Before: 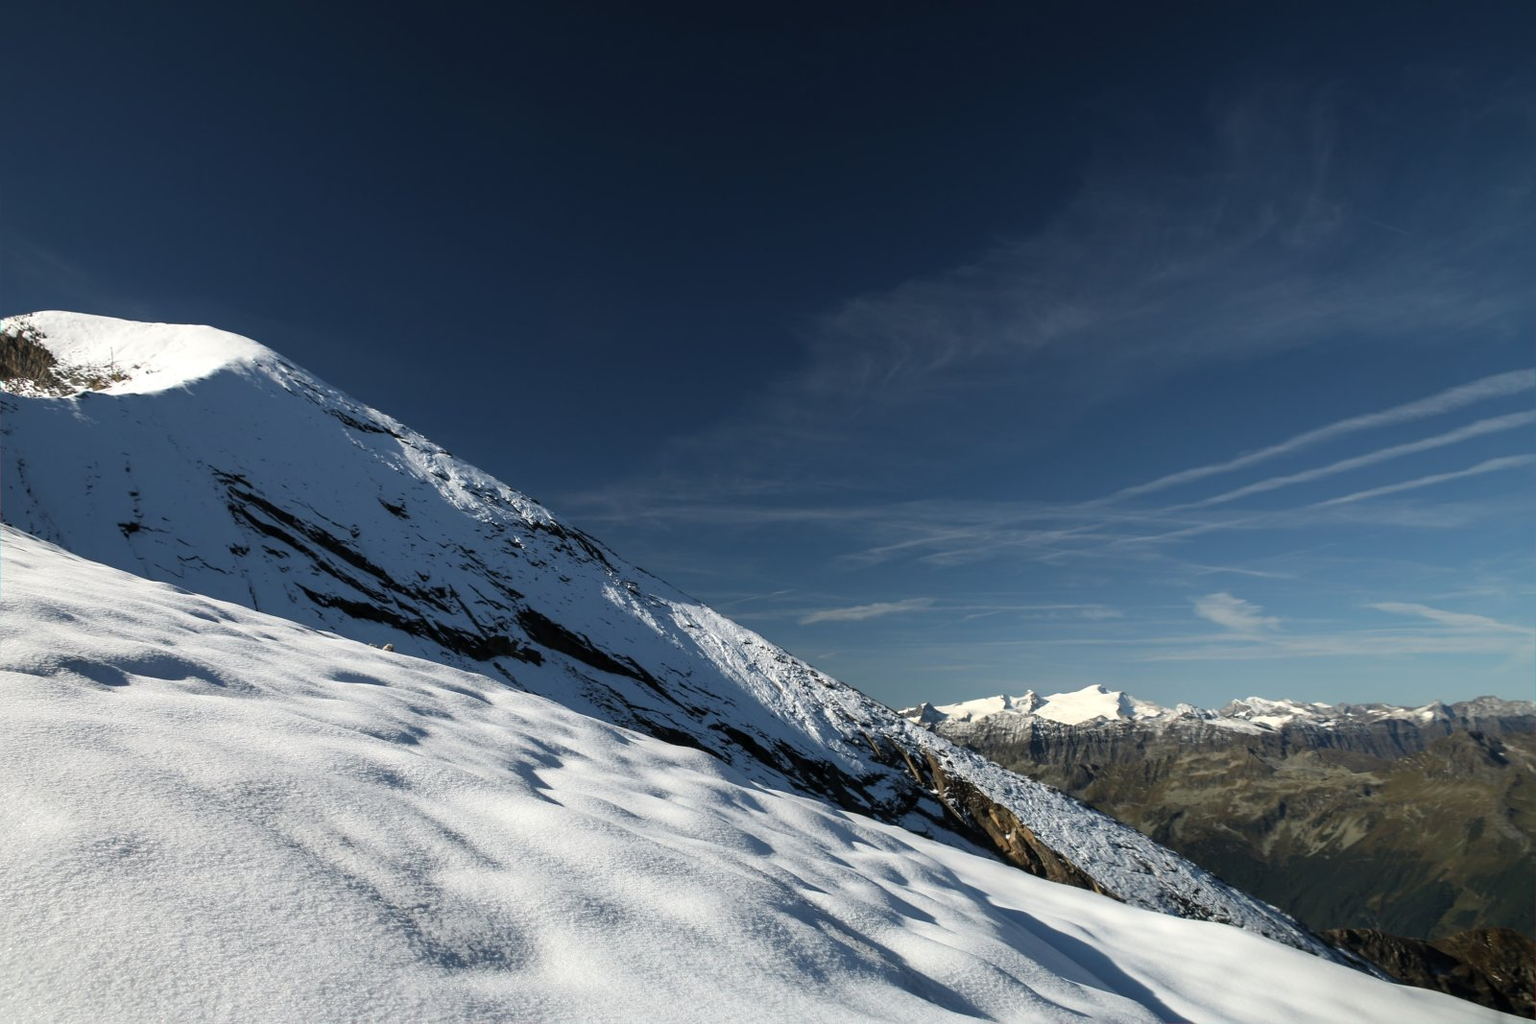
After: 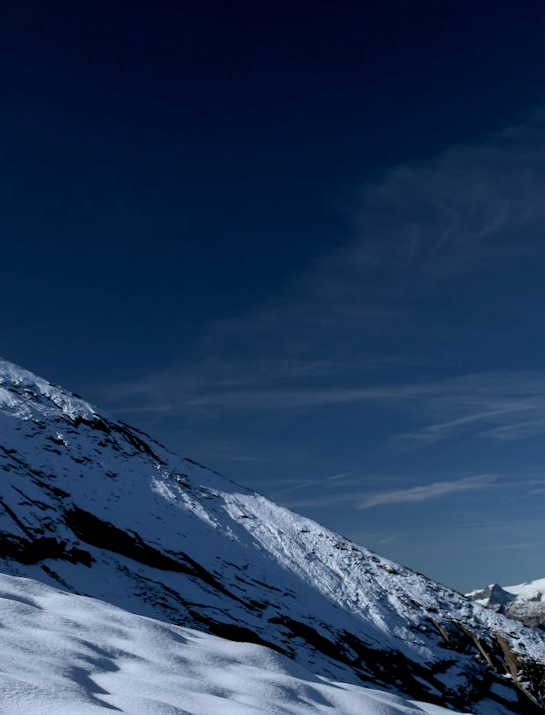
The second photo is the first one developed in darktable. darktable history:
crop and rotate: left 29.476%, top 10.214%, right 35.32%, bottom 17.333%
white balance: red 0.926, green 1.003, blue 1.133
rotate and perspective: rotation -3°, crop left 0.031, crop right 0.968, crop top 0.07, crop bottom 0.93
exposure: black level correction 0.011, exposure -0.478 EV, compensate highlight preservation false
